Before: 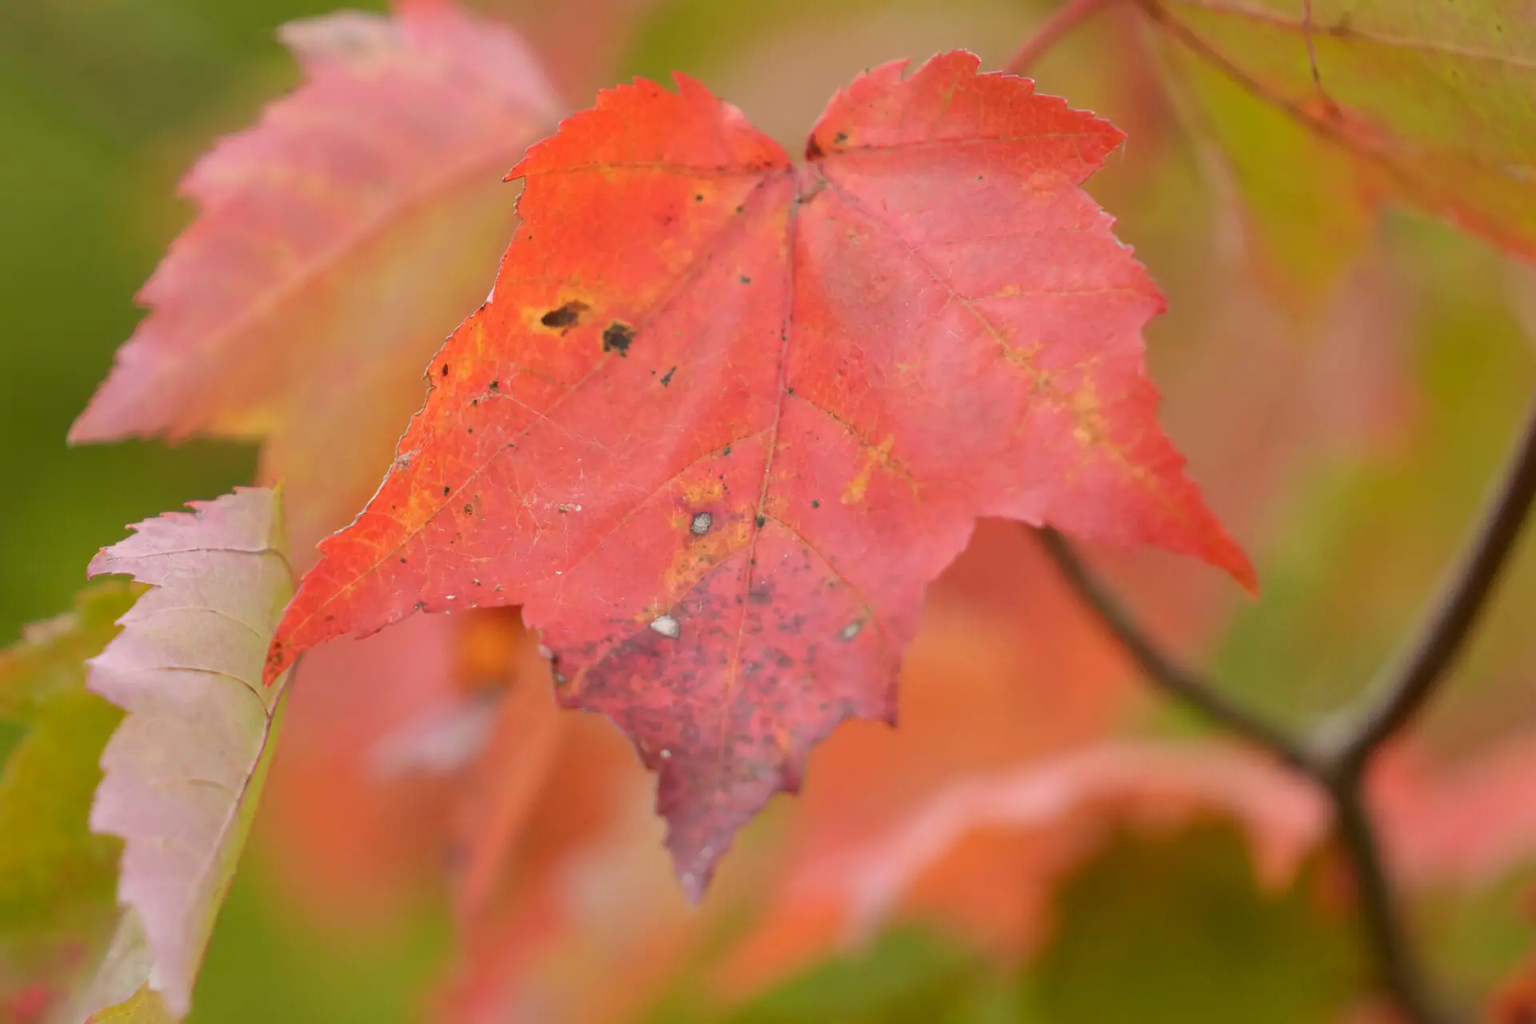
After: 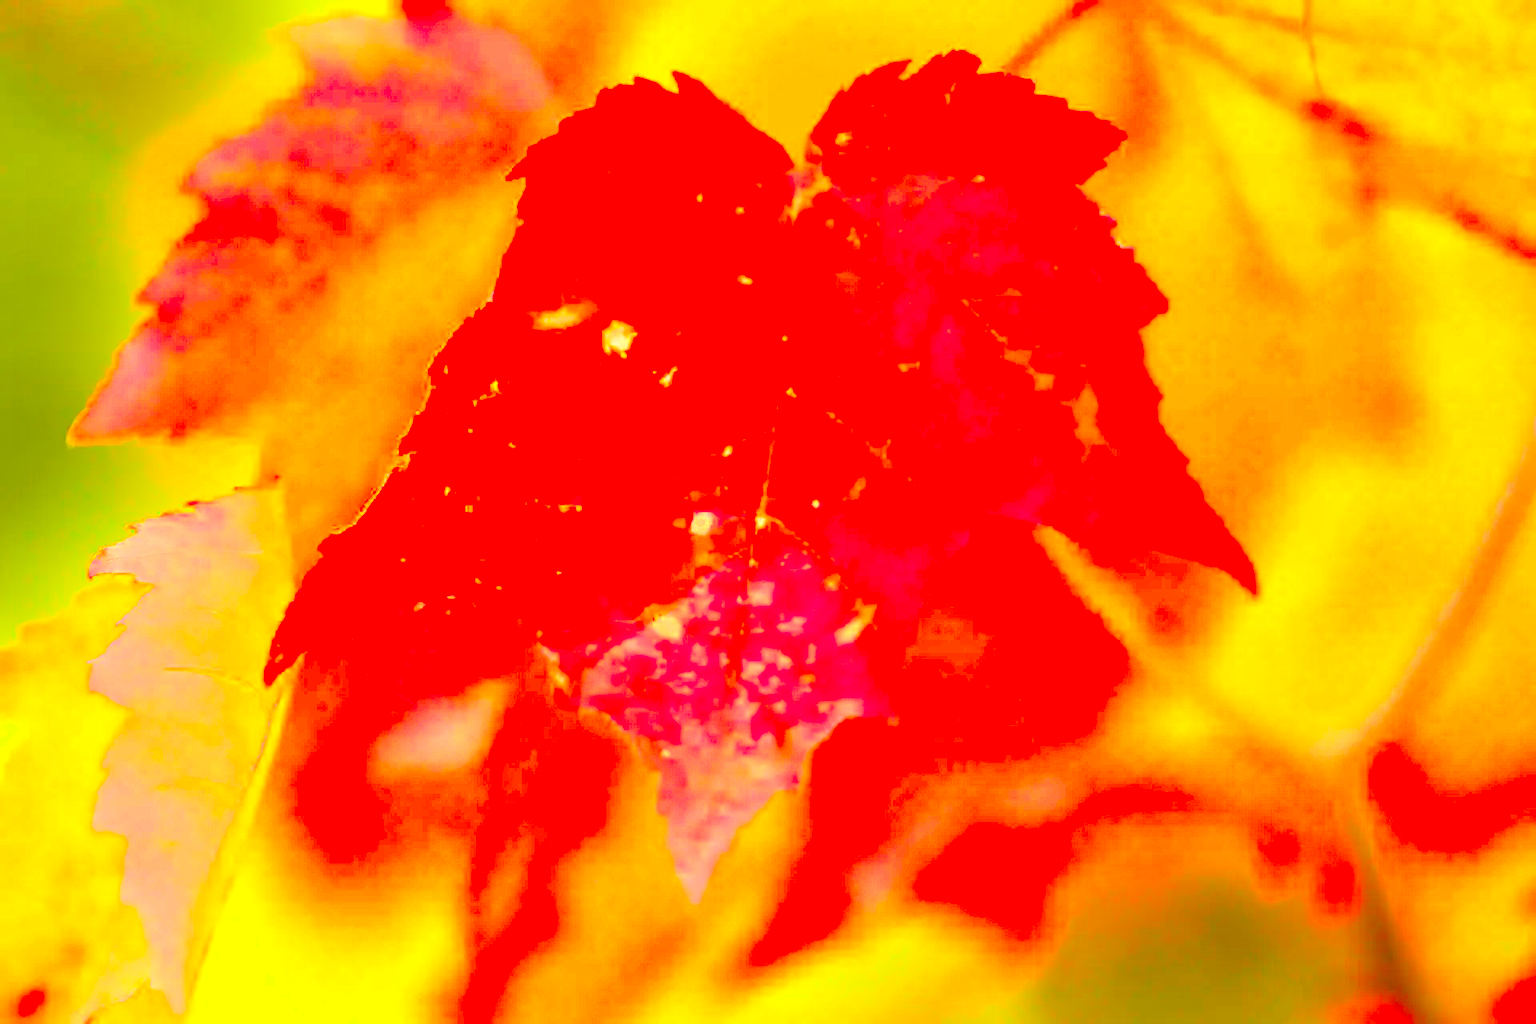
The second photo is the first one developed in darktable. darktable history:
exposure: black level correction 0, exposure 1.45 EV, compensate exposure bias true, compensate highlight preservation false
sharpen: on, module defaults
bloom: on, module defaults
color correction: highlights a* 10.44, highlights b* 30.04, shadows a* 2.73, shadows b* 17.51, saturation 1.72
